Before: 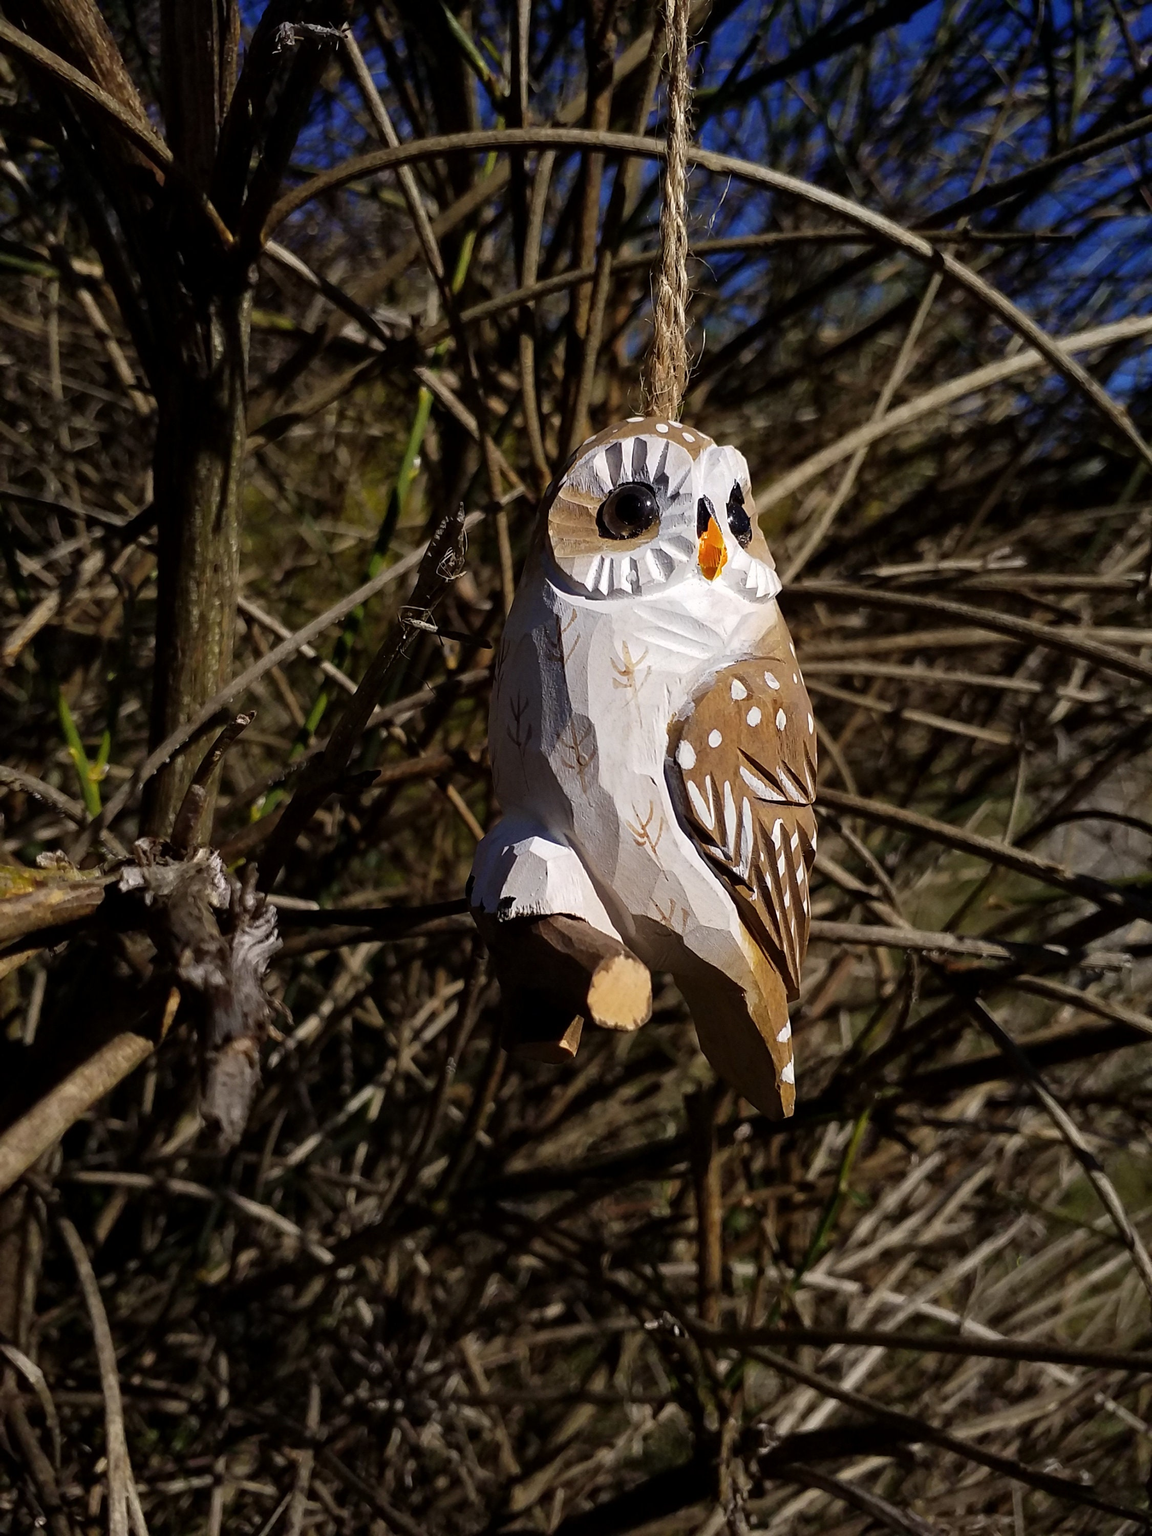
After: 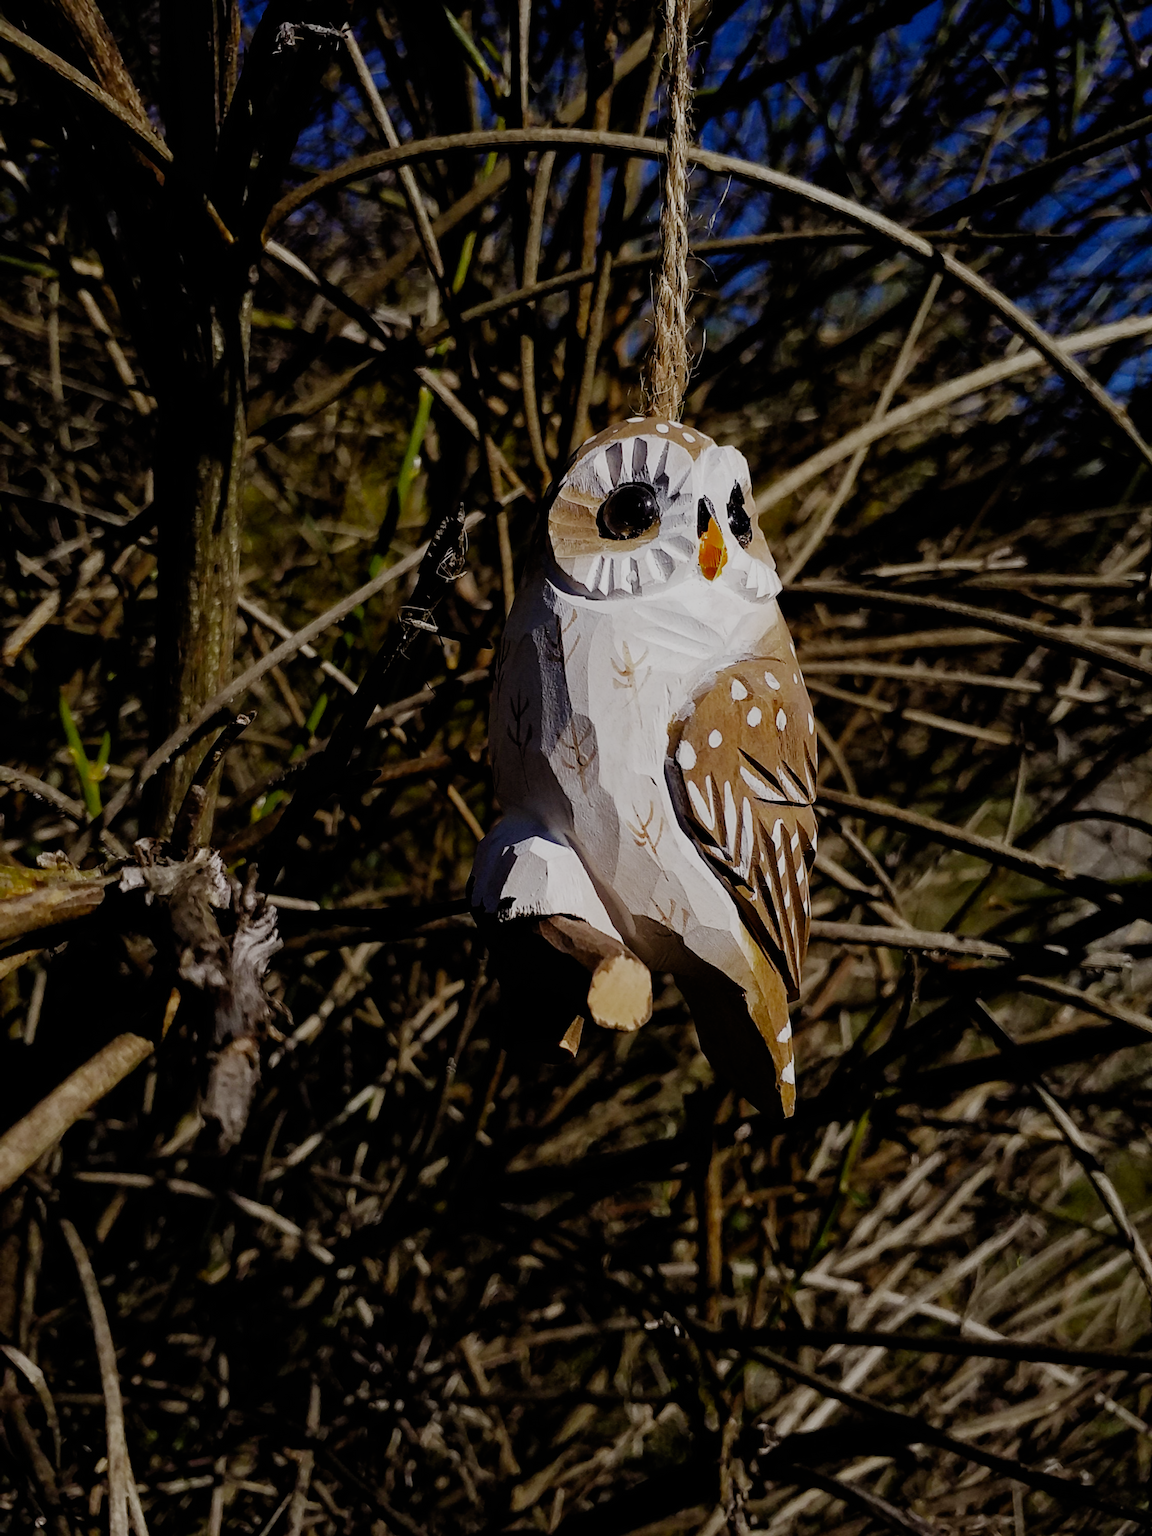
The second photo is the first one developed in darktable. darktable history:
filmic rgb: black relative exposure -6.76 EV, white relative exposure 5.85 EV, hardness 2.72, add noise in highlights 0.001, preserve chrominance no, color science v4 (2020)
color zones: curves: ch0 [(0, 0.425) (0.143, 0.422) (0.286, 0.42) (0.429, 0.419) (0.571, 0.419) (0.714, 0.42) (0.857, 0.422) (1, 0.425)]
